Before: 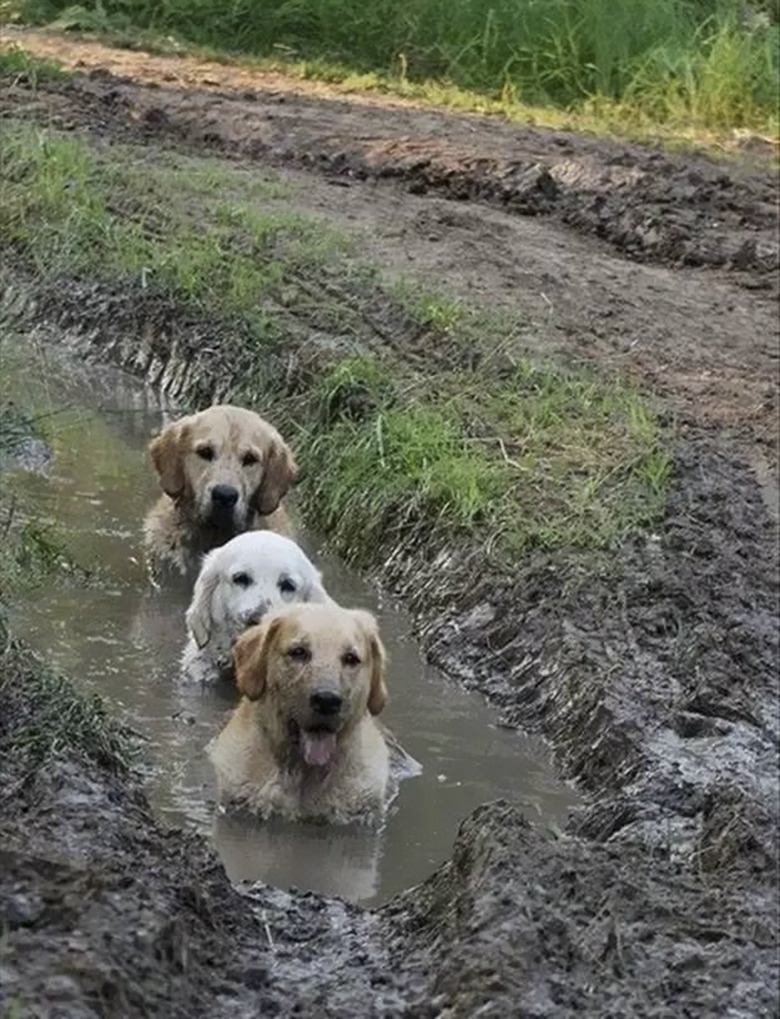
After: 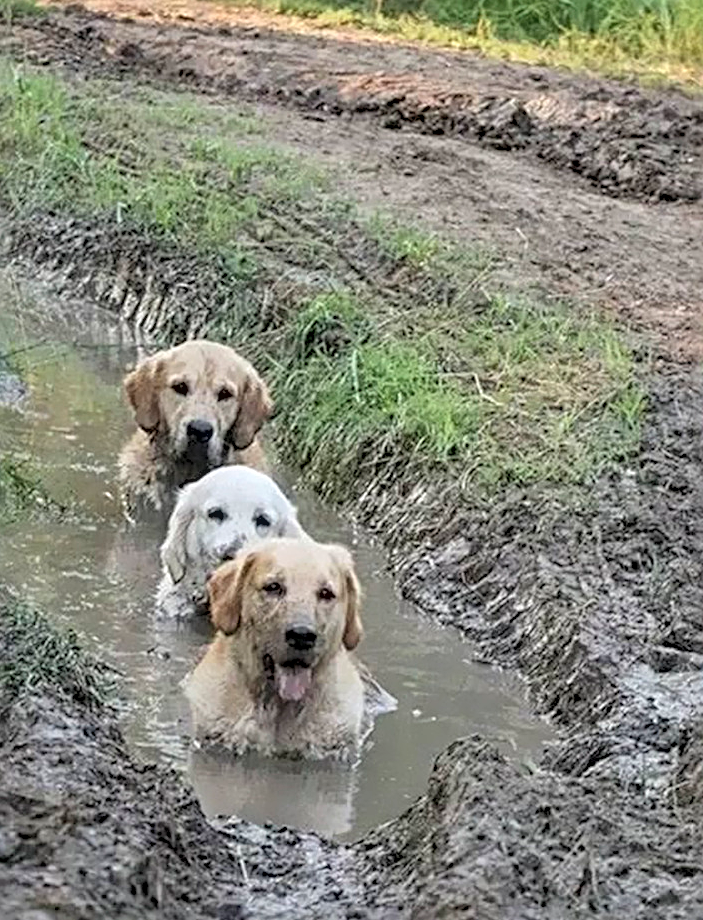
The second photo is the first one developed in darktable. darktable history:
sharpen: radius 3.962
crop: left 3.248%, top 6.418%, right 6.537%, bottom 3.292%
shadows and highlights: low approximation 0.01, soften with gaussian
contrast brightness saturation: brightness 0.282
local contrast: on, module defaults
